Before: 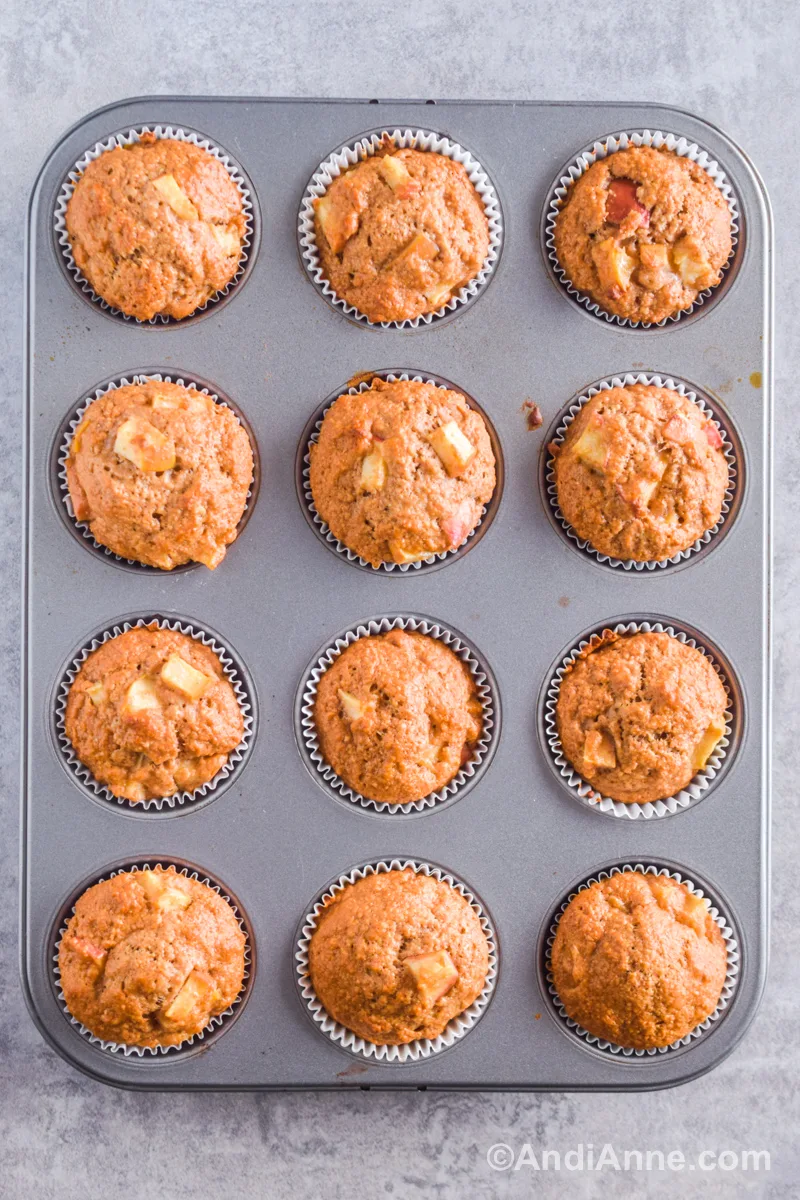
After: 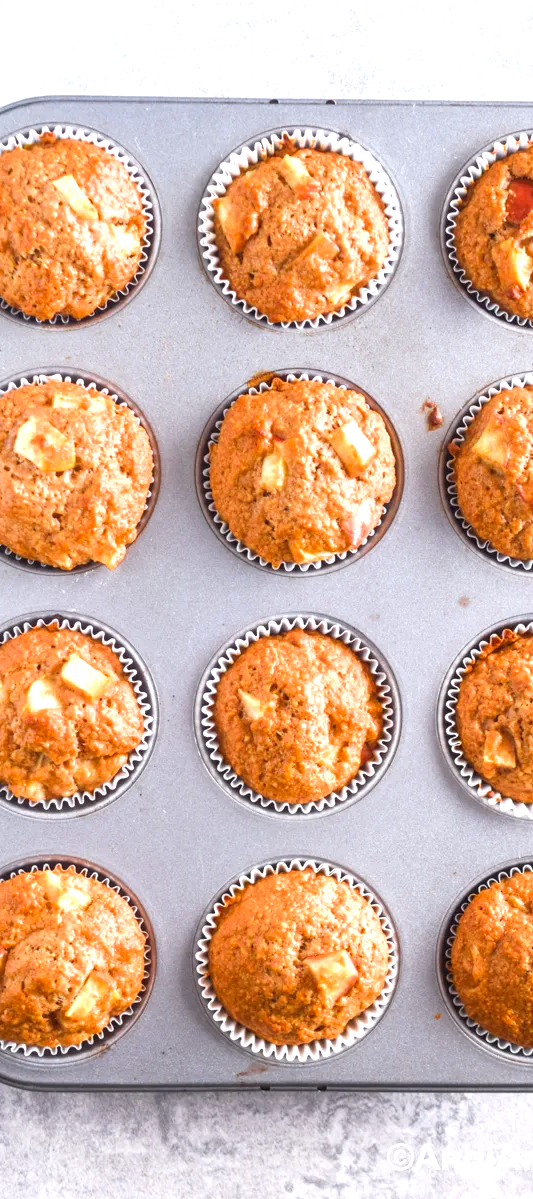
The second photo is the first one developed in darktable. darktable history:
exposure: black level correction 0, exposure 0.891 EV, compensate highlight preservation false
crop and rotate: left 12.556%, right 20.774%
color zones: curves: ch0 [(0, 0.5) (0.125, 0.4) (0.25, 0.5) (0.375, 0.4) (0.5, 0.4) (0.625, 0.6) (0.75, 0.6) (0.875, 0.5)]; ch1 [(0, 0.4) (0.125, 0.5) (0.25, 0.4) (0.375, 0.4) (0.5, 0.4) (0.625, 0.4) (0.75, 0.5) (0.875, 0.4)]; ch2 [(0, 0.6) (0.125, 0.5) (0.25, 0.5) (0.375, 0.6) (0.5, 0.6) (0.625, 0.5) (0.75, 0.5) (0.875, 0.5)]
